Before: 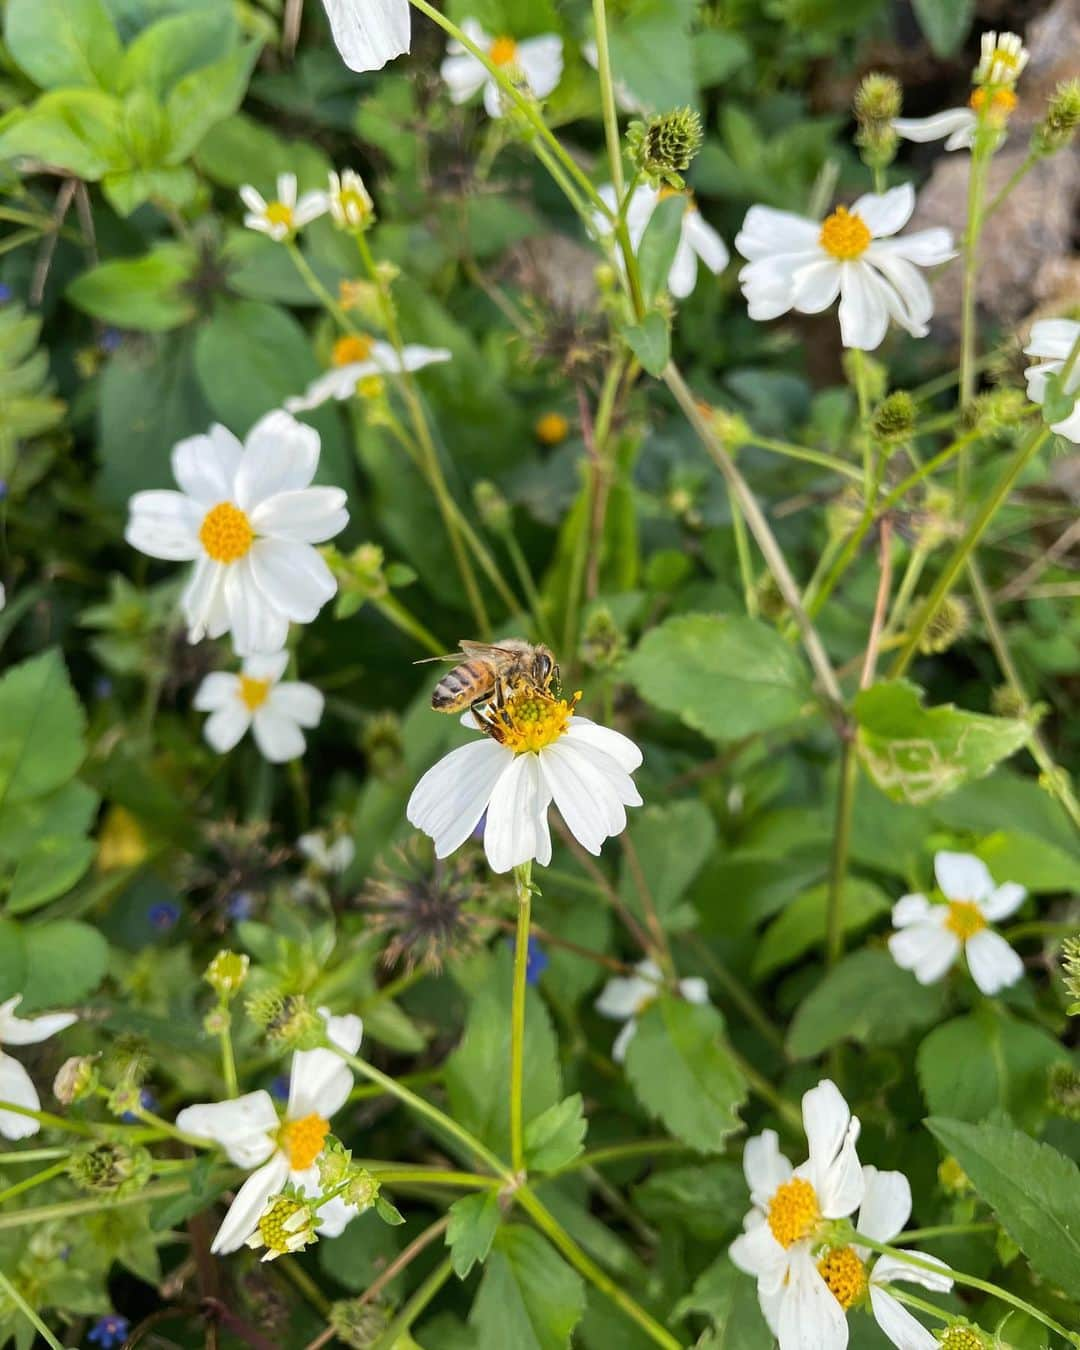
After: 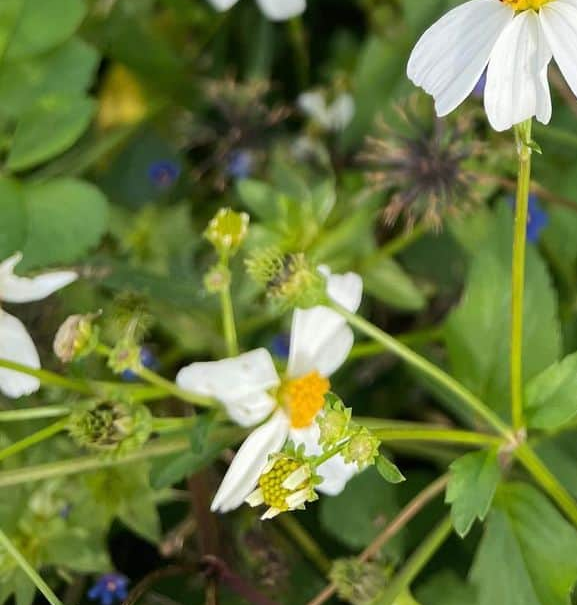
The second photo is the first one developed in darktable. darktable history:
crop and rotate: top 55.015%, right 46.53%, bottom 0.166%
